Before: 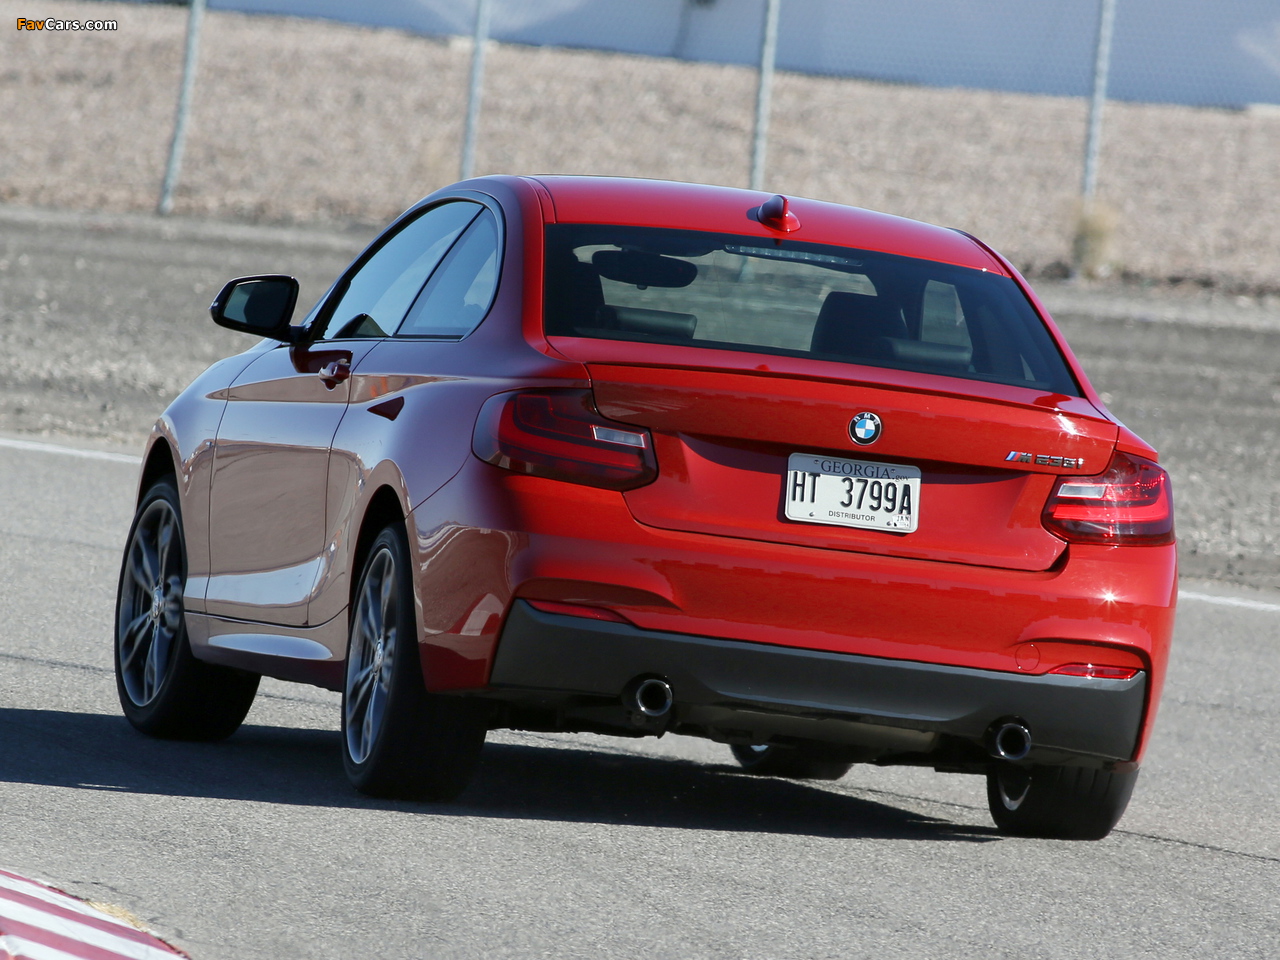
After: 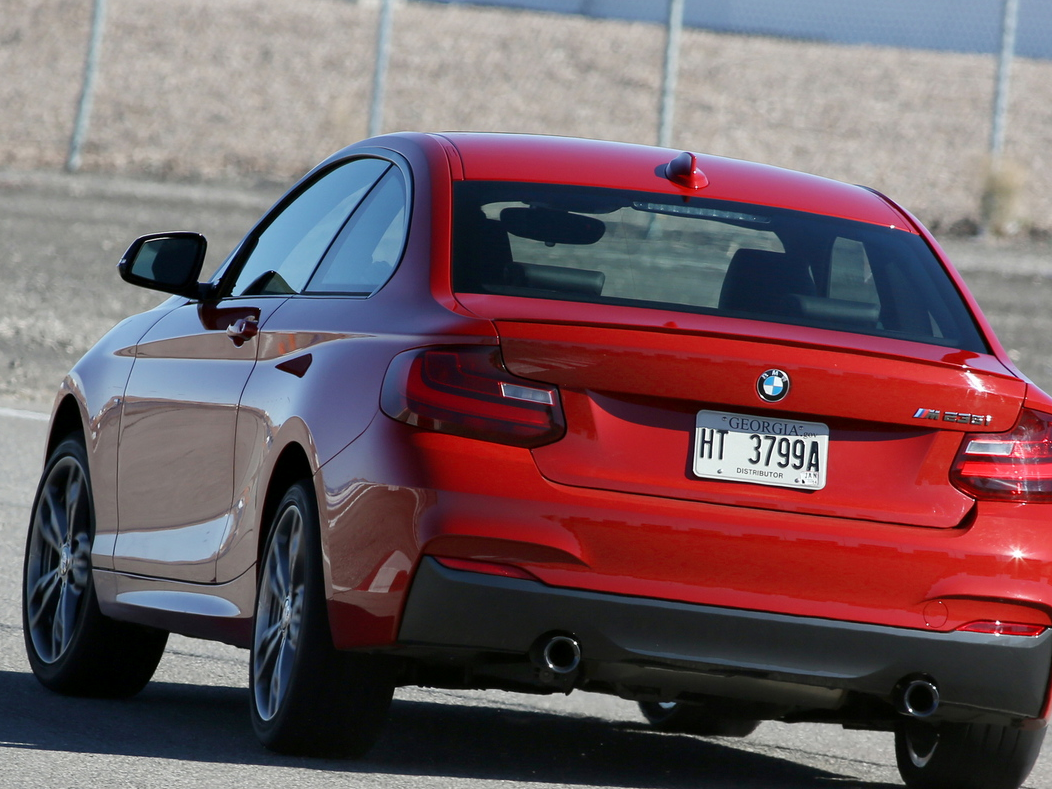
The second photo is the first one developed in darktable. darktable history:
exposure: black level correction 0.001, compensate highlight preservation false
crop and rotate: left 7.196%, top 4.574%, right 10.605%, bottom 13.178%
shadows and highlights: radius 331.84, shadows 53.55, highlights -100, compress 94.63%, highlights color adjustment 73.23%, soften with gaussian
